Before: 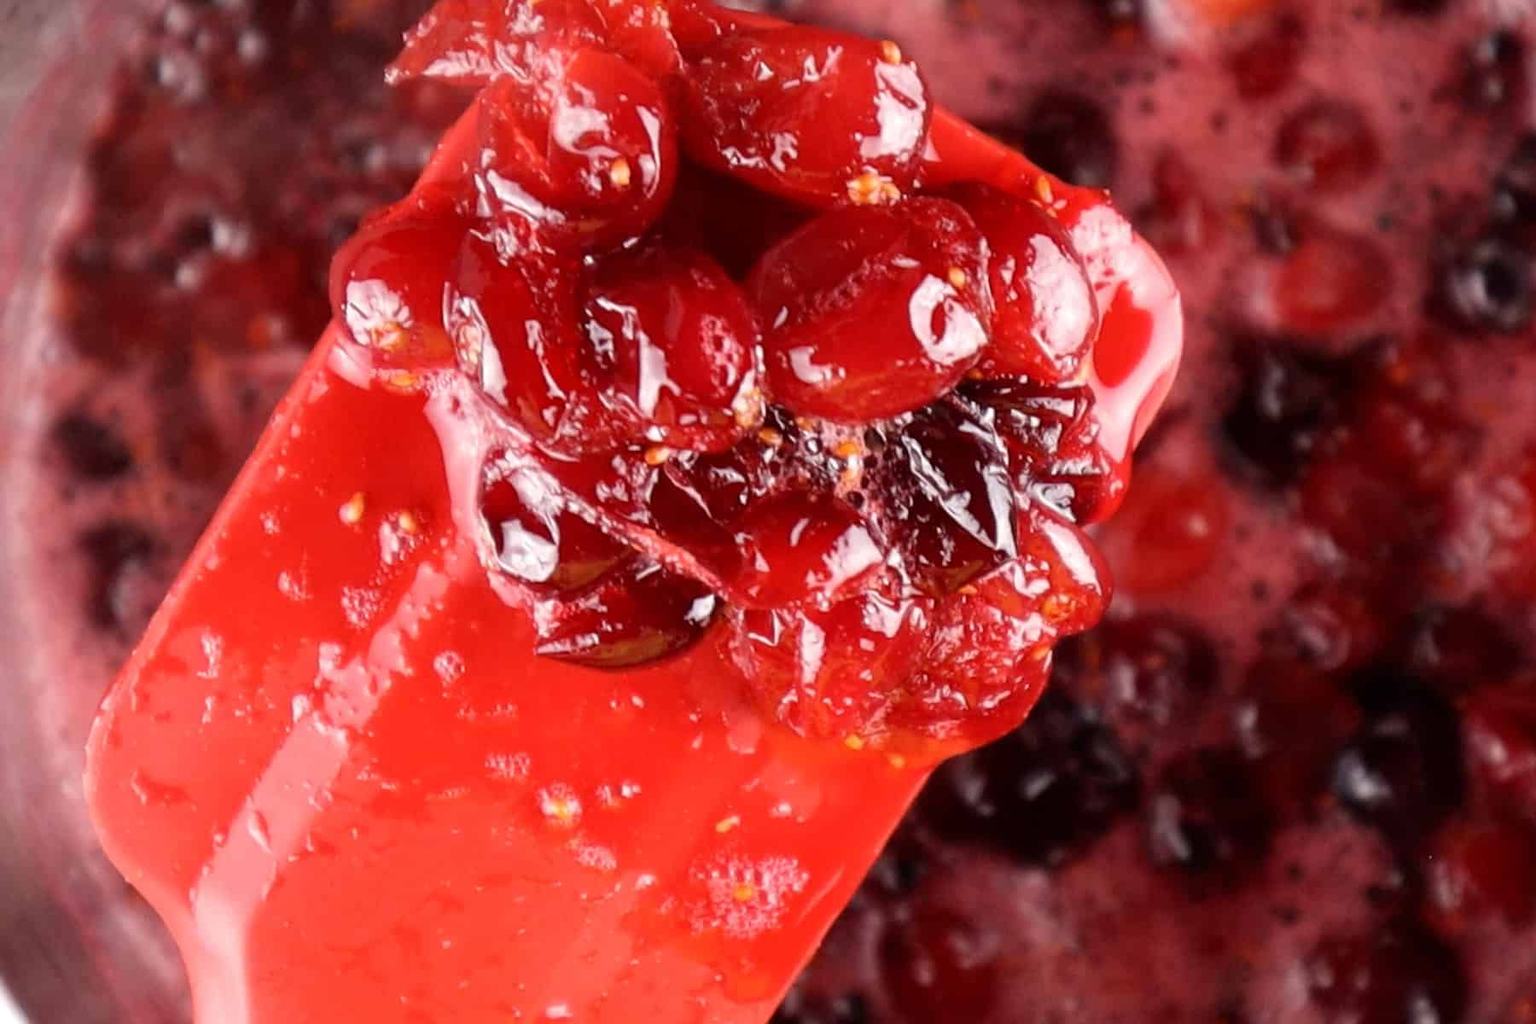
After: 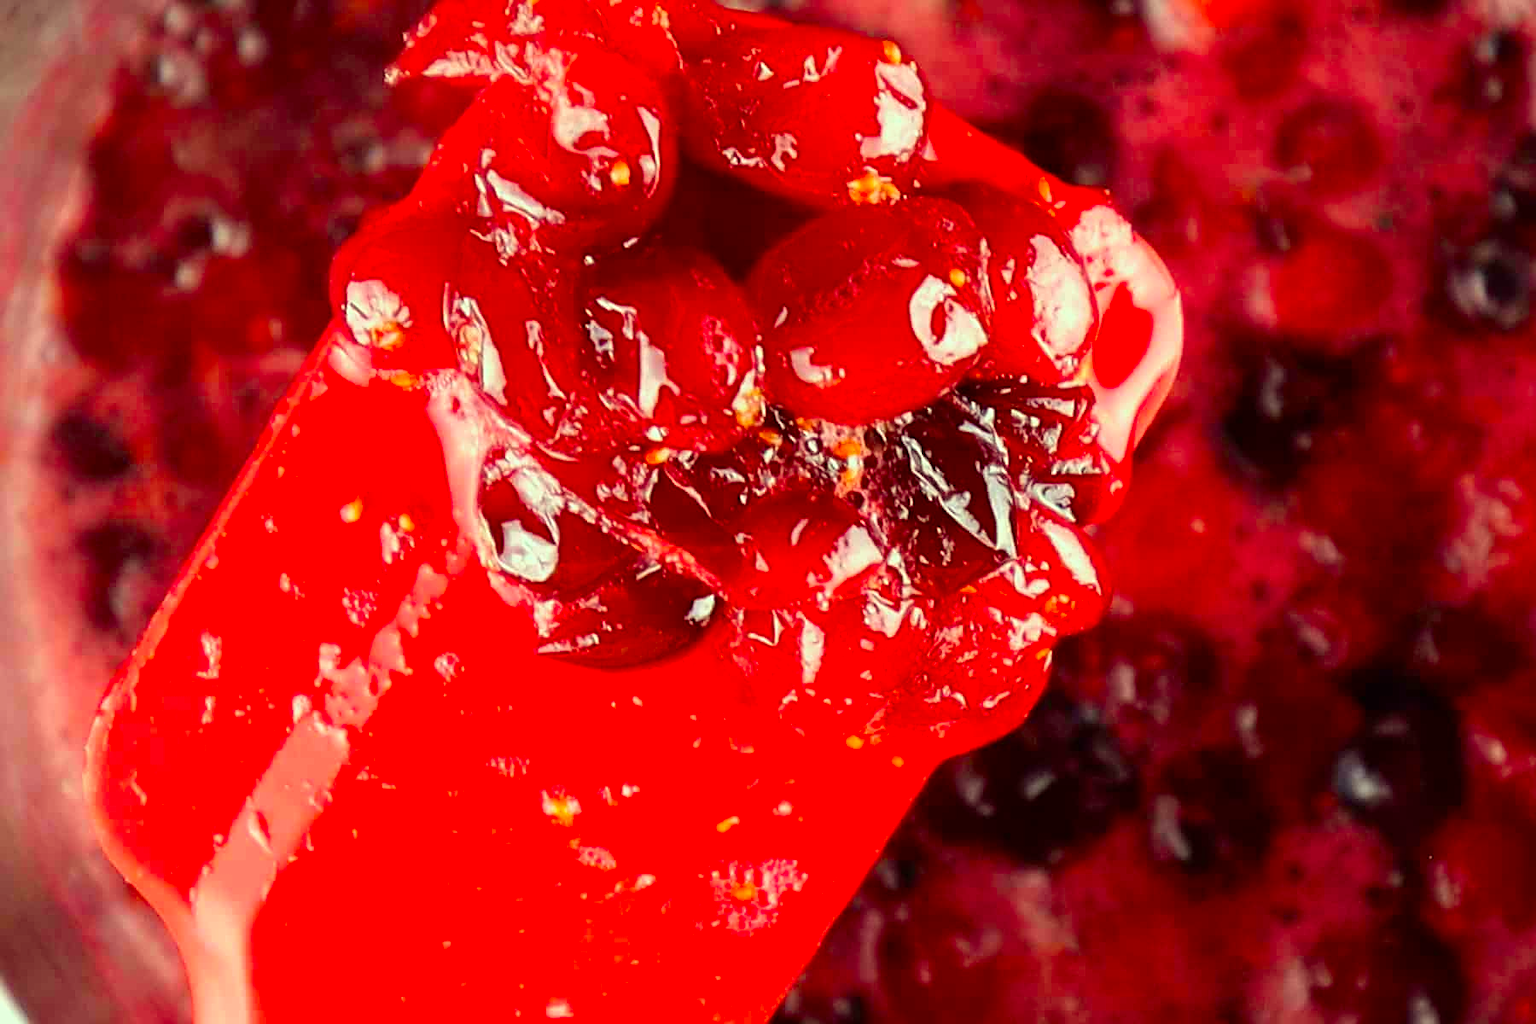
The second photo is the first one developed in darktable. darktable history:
color correction: highlights a* -10.76, highlights b* 9.93, saturation 1.71
tone equalizer: mask exposure compensation -0.498 EV
sharpen: on, module defaults
